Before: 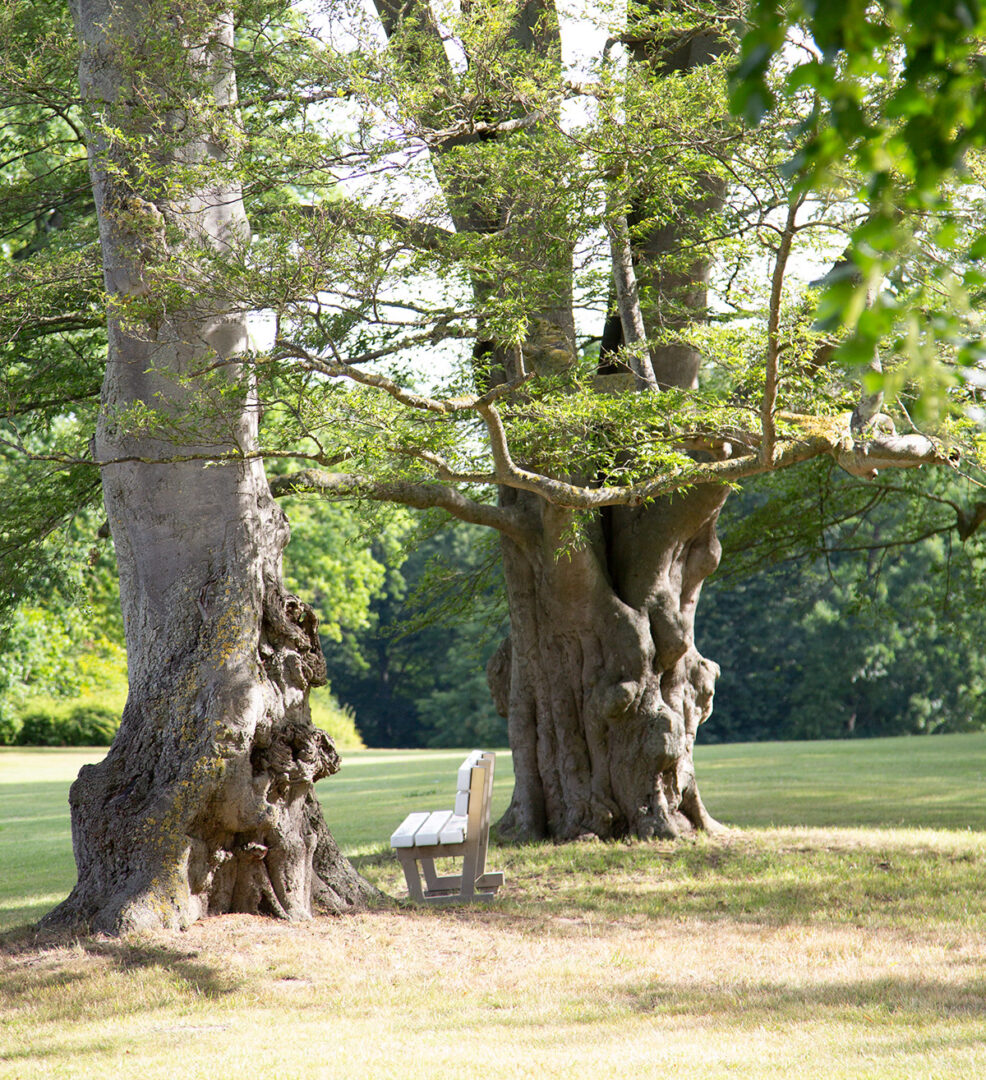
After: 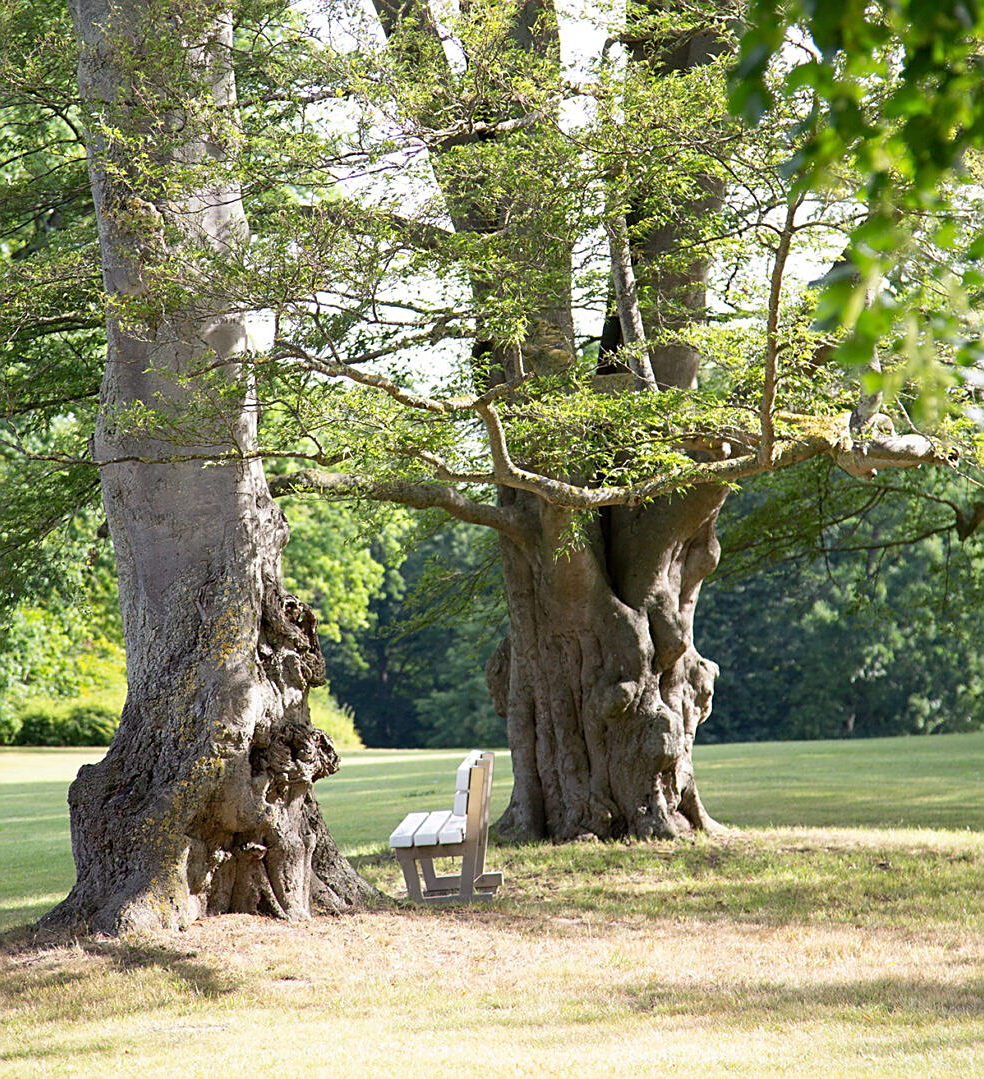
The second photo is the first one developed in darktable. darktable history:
sharpen: on, module defaults
crop and rotate: left 0.126%
